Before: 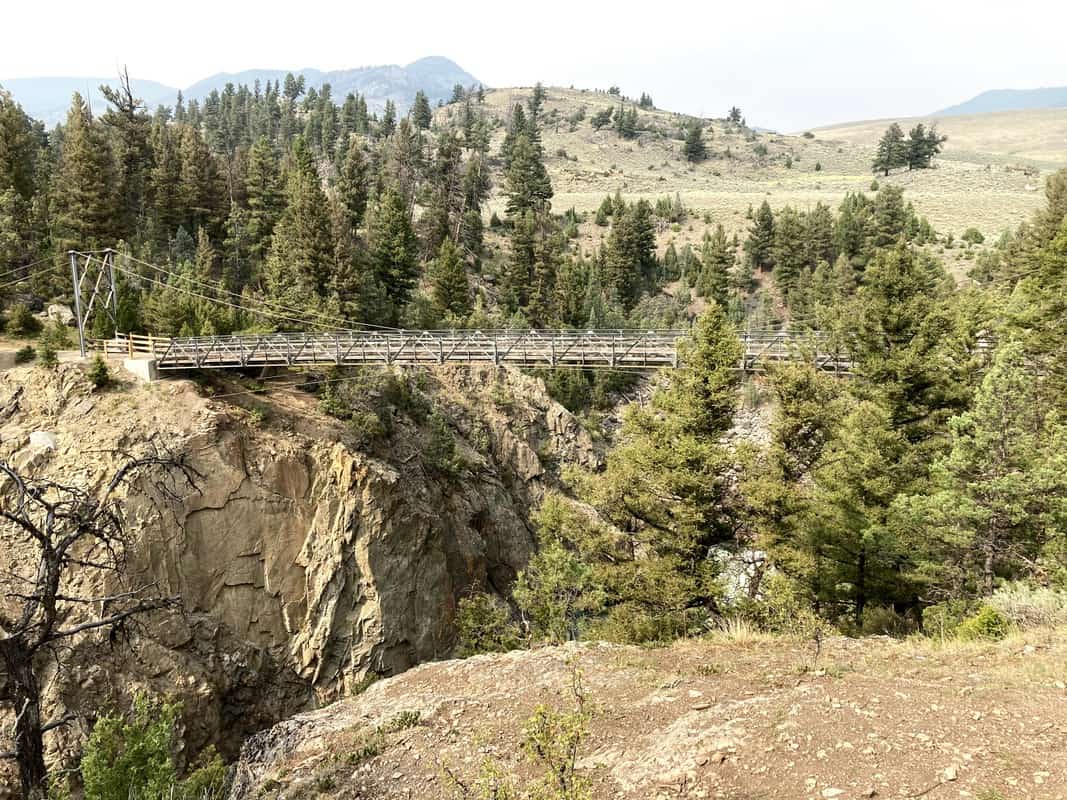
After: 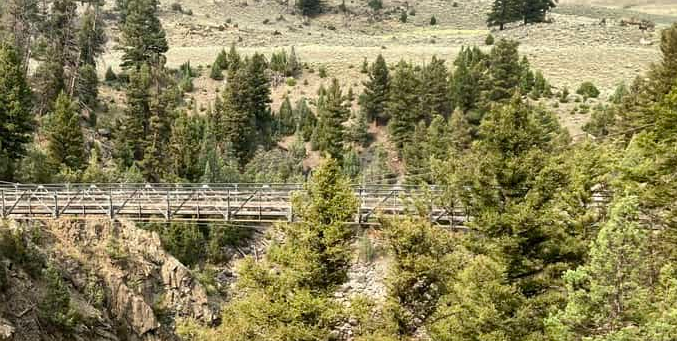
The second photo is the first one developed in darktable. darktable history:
shadows and highlights: shadows 20.75, highlights -81.39, soften with gaussian
crop: left 36.135%, top 18.323%, right 0.356%, bottom 38.982%
